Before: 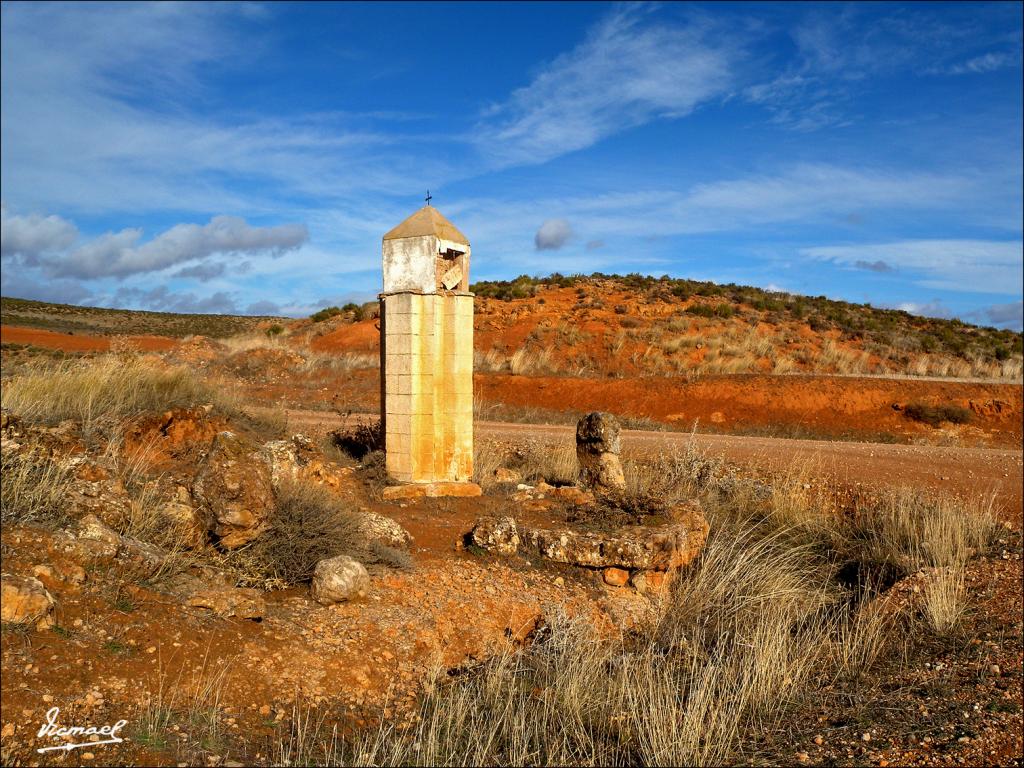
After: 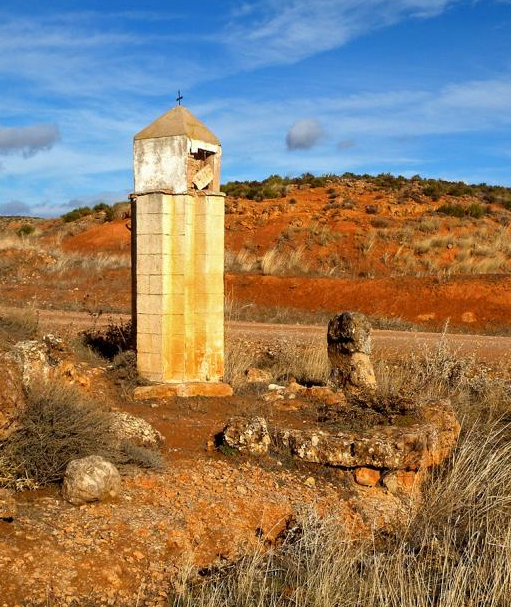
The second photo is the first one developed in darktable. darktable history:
crop and rotate: angle 0.018°, left 24.392%, top 13.083%, right 25.591%, bottom 7.762%
